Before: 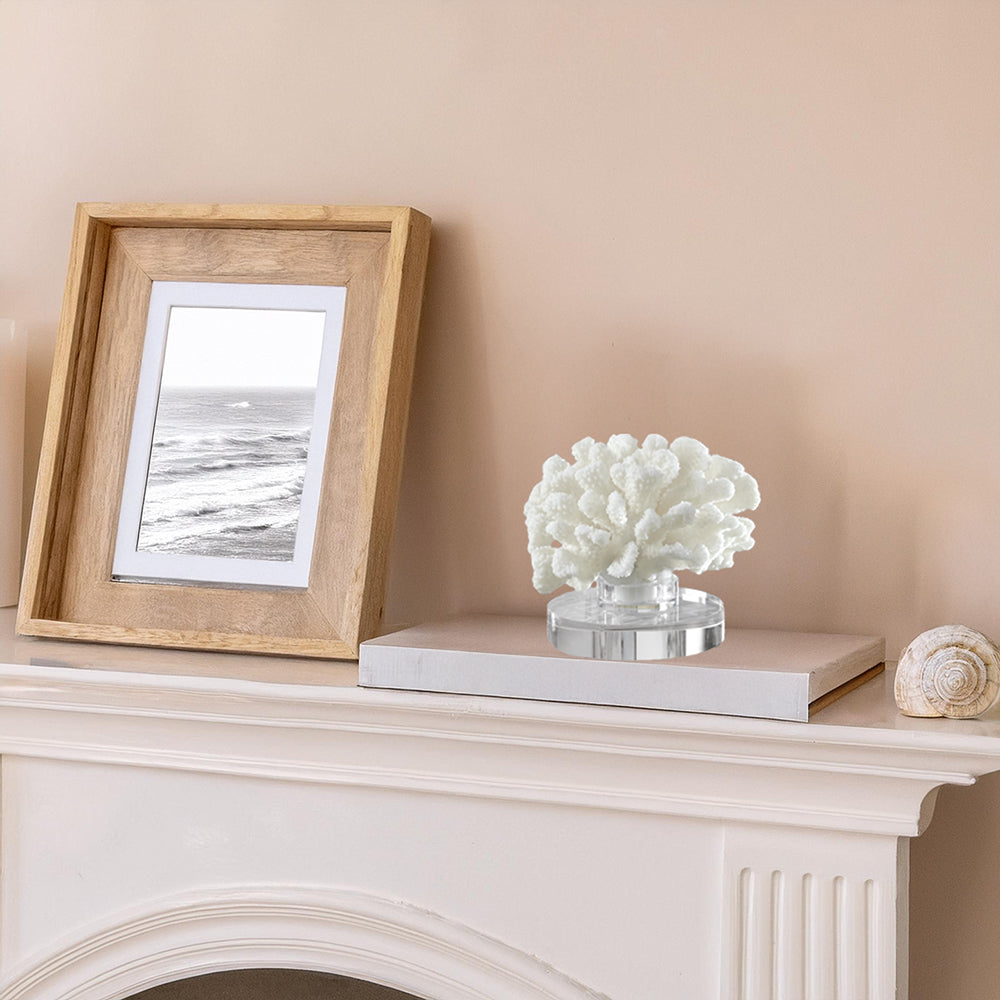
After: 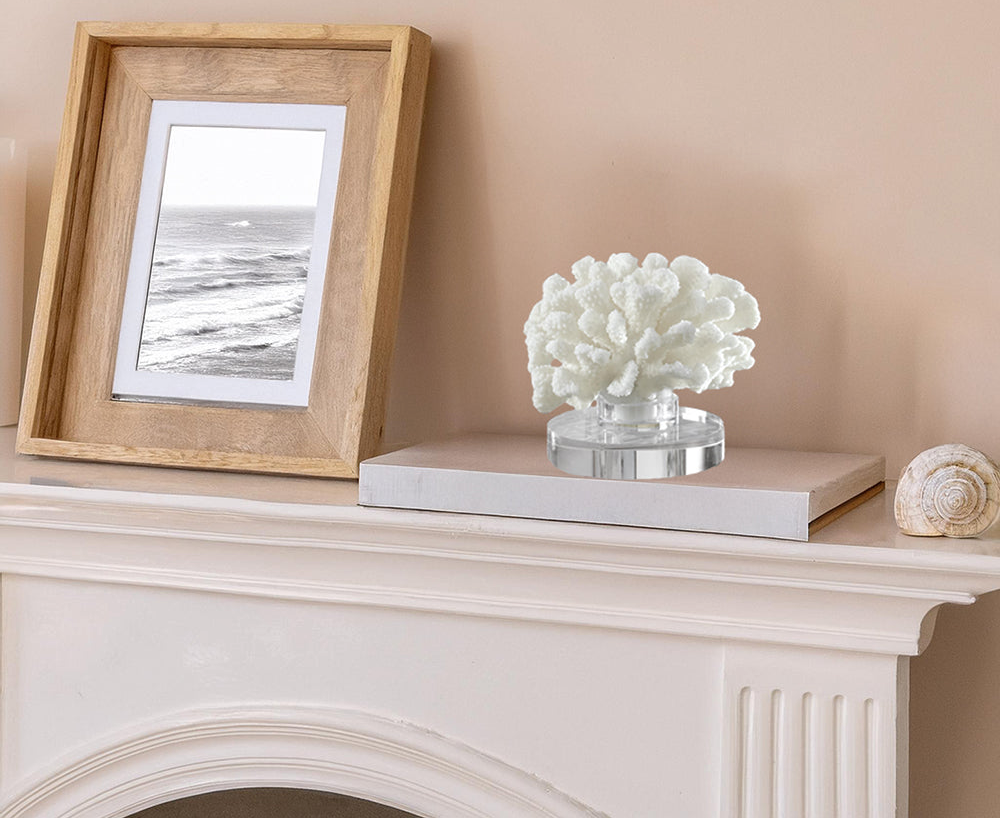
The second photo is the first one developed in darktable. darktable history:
crop and rotate: top 18.131%
shadows and highlights: shadows 24.97, highlights -25.55, highlights color adjustment 53.48%
